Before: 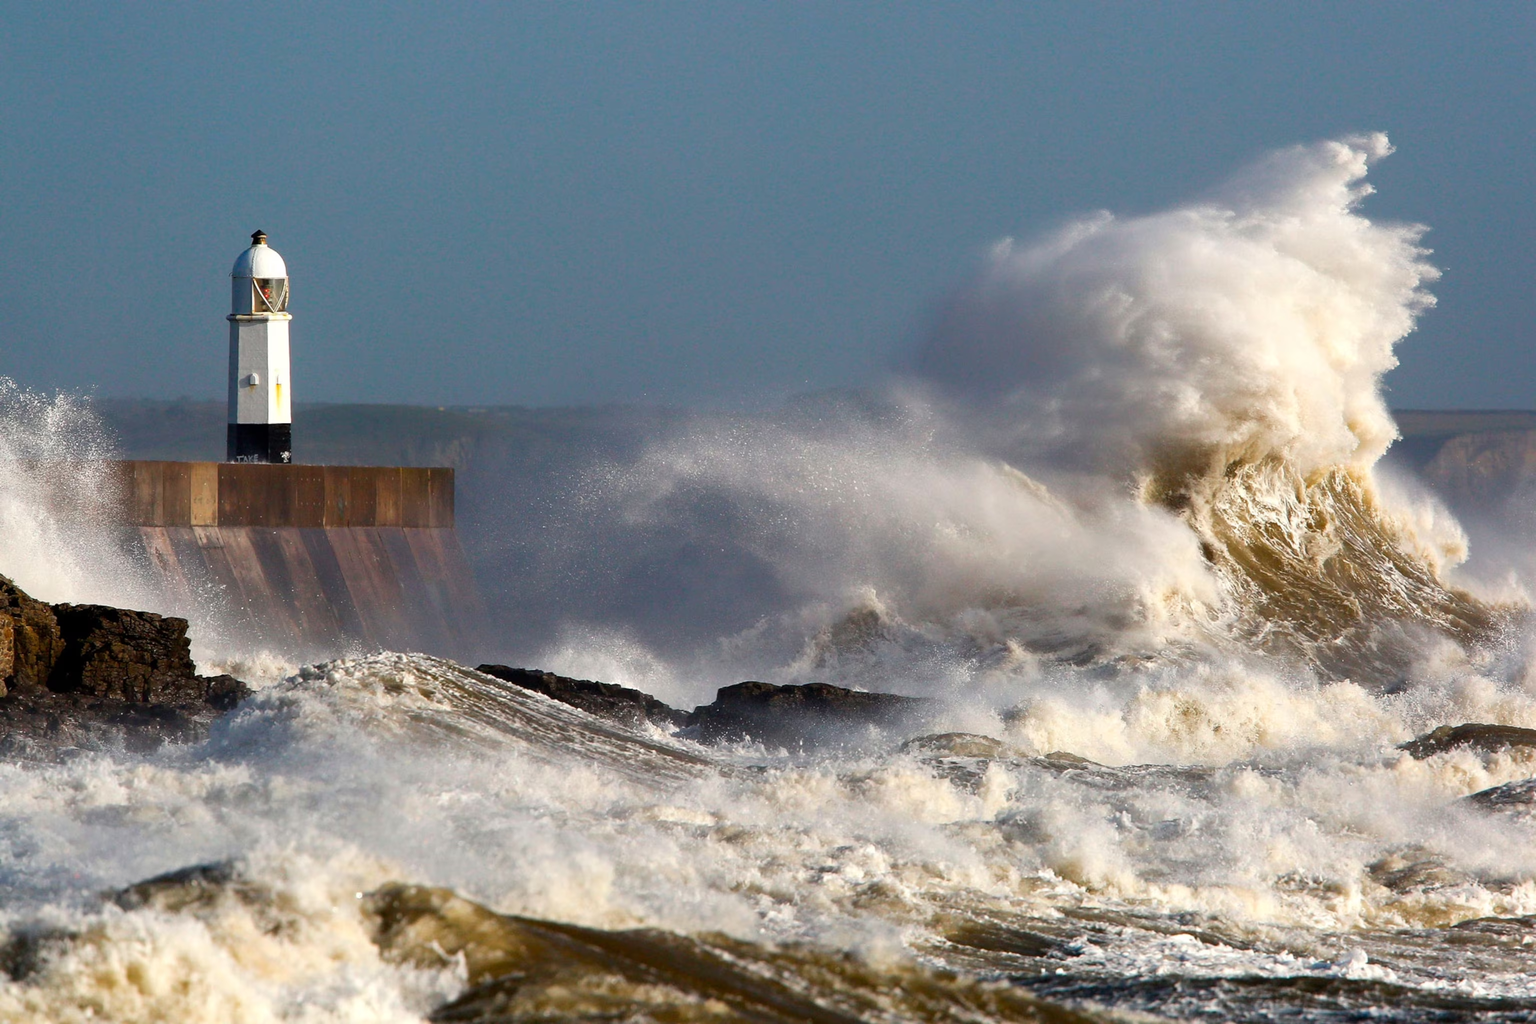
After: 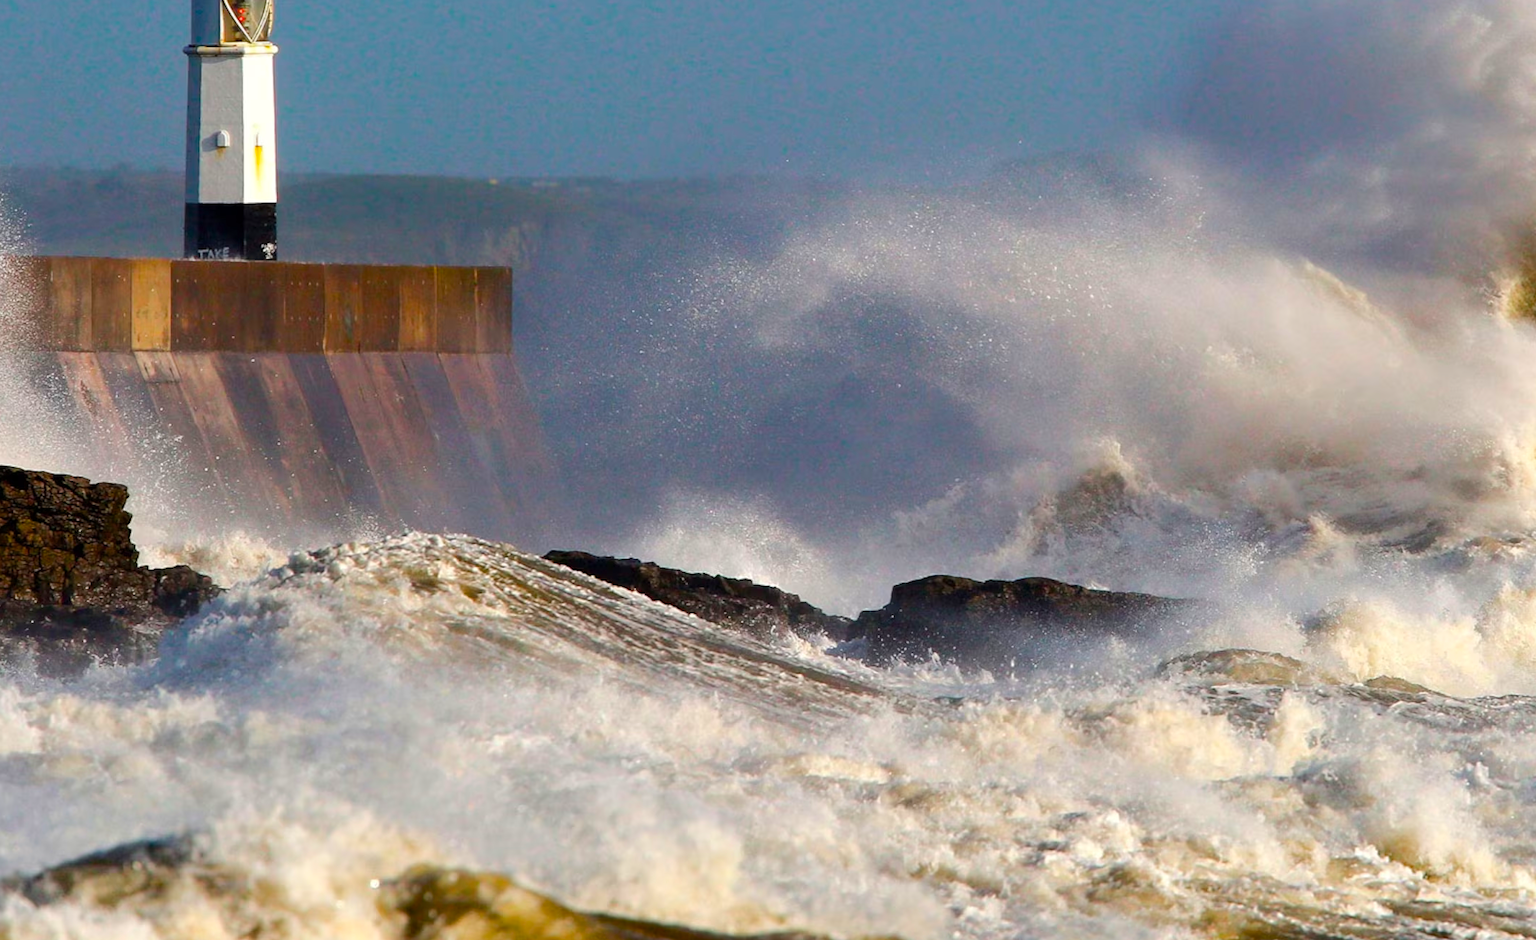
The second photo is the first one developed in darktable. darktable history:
crop: left 6.488%, top 27.668%, right 24.183%, bottom 8.656%
color balance rgb: perceptual saturation grading › global saturation 25%, perceptual brilliance grading › mid-tones 10%, perceptual brilliance grading › shadows 15%, global vibrance 20%
